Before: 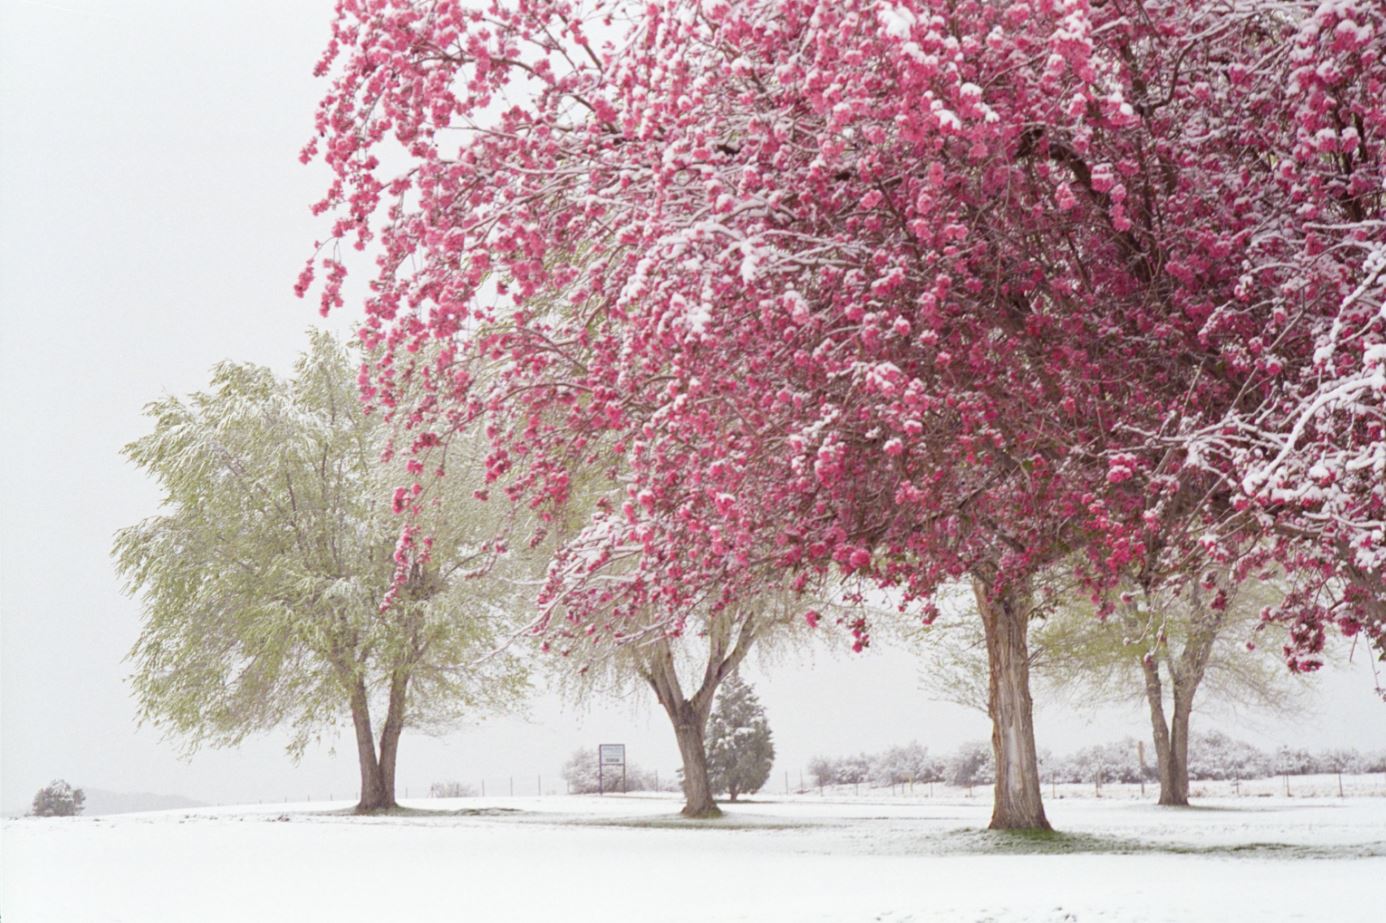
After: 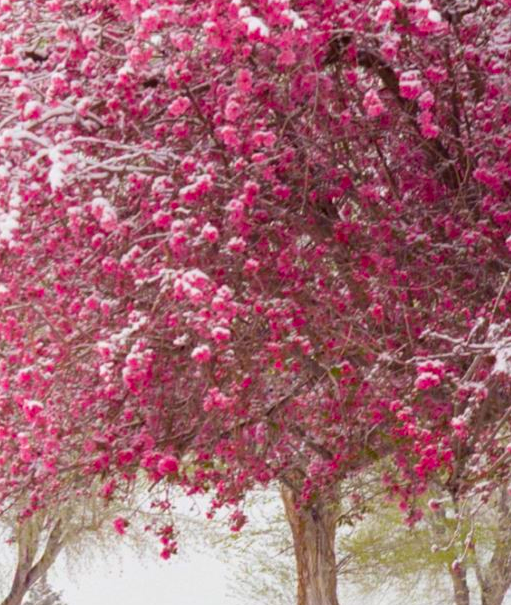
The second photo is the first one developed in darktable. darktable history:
crop and rotate: left 49.936%, top 10.094%, right 13.136%, bottom 24.256%
color balance rgb: linear chroma grading › global chroma 15%, perceptual saturation grading › global saturation 30%
